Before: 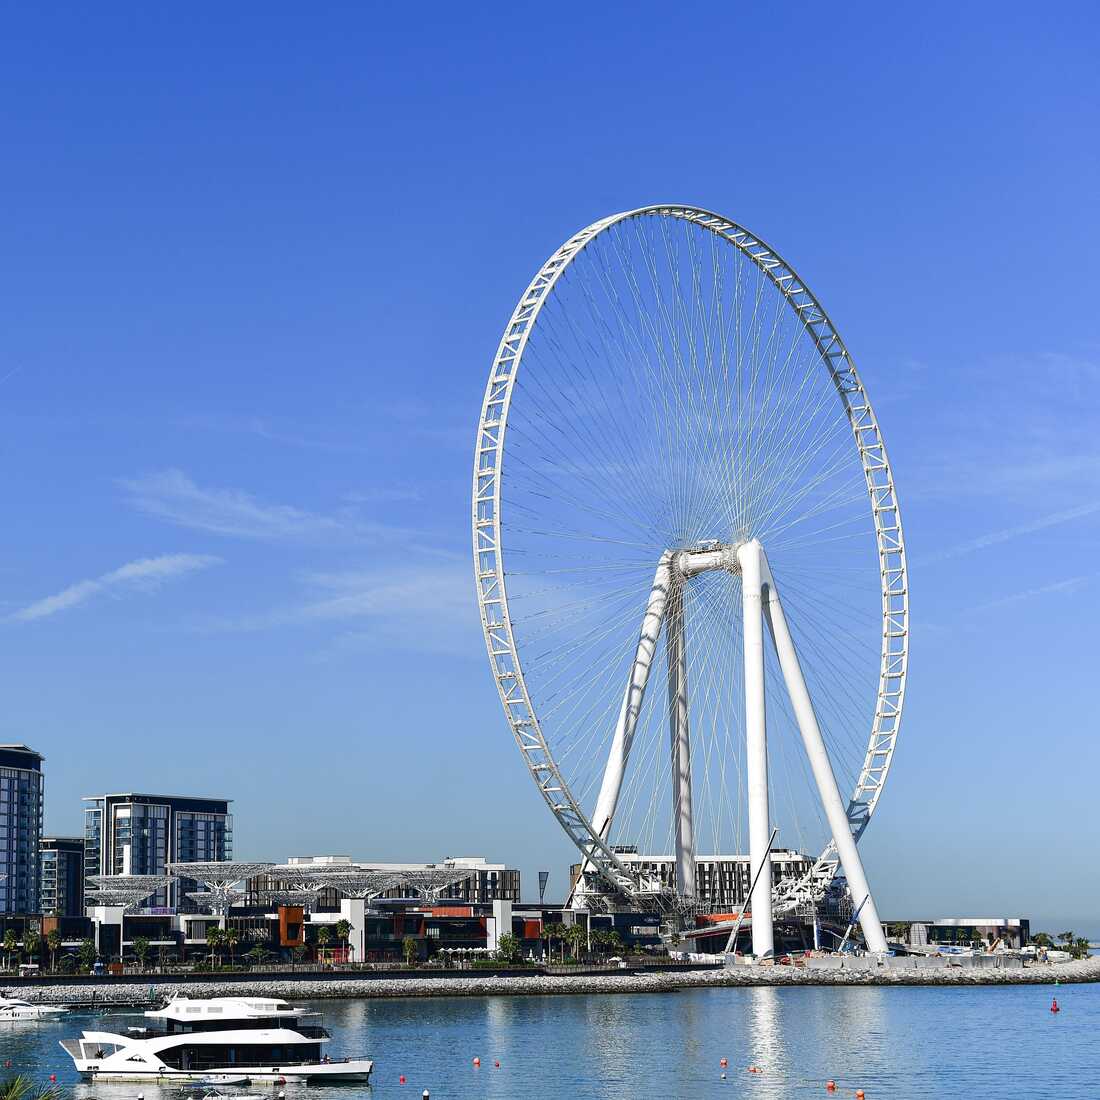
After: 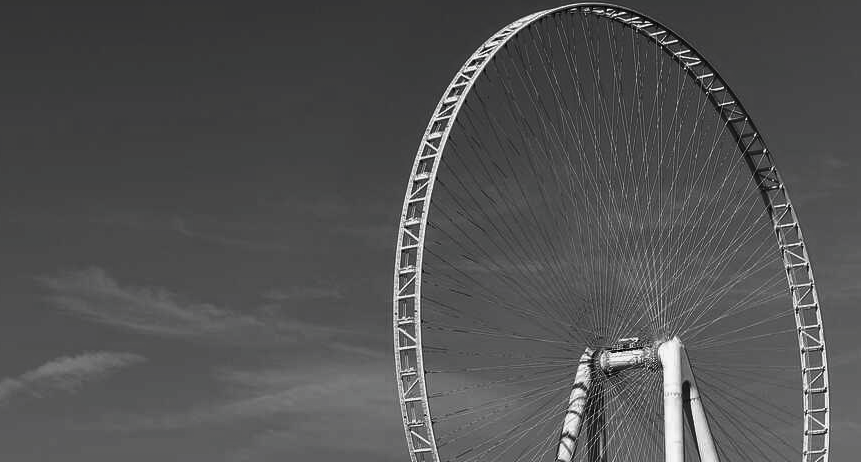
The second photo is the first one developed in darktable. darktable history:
contrast brightness saturation: contrast -0.032, brightness -0.586, saturation -0.993
crop: left 7.233%, top 18.441%, right 14.484%, bottom 39.507%
